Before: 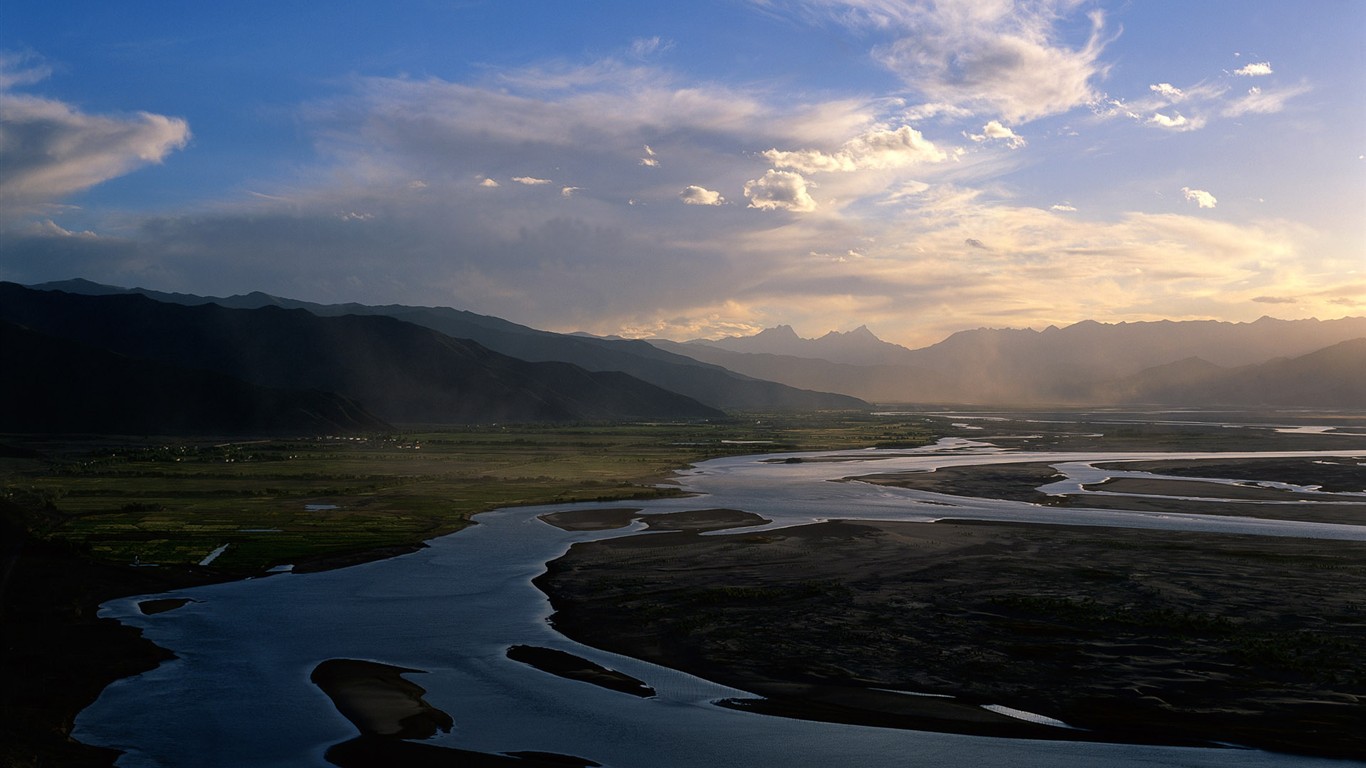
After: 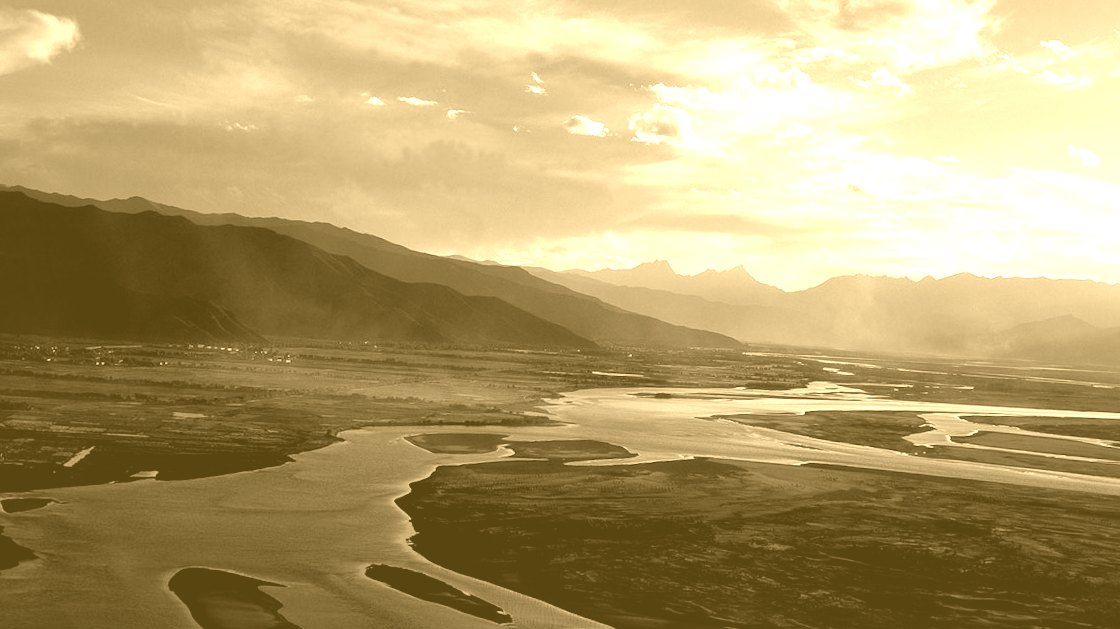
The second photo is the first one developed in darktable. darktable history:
local contrast: mode bilateral grid, contrast 25, coarseness 60, detail 151%, midtone range 0.2
crop and rotate: angle -3.27°, left 5.211%, top 5.211%, right 4.607%, bottom 4.607%
exposure: compensate highlight preservation false
colorize: hue 36°, source mix 100%
haze removal: strength -0.05
